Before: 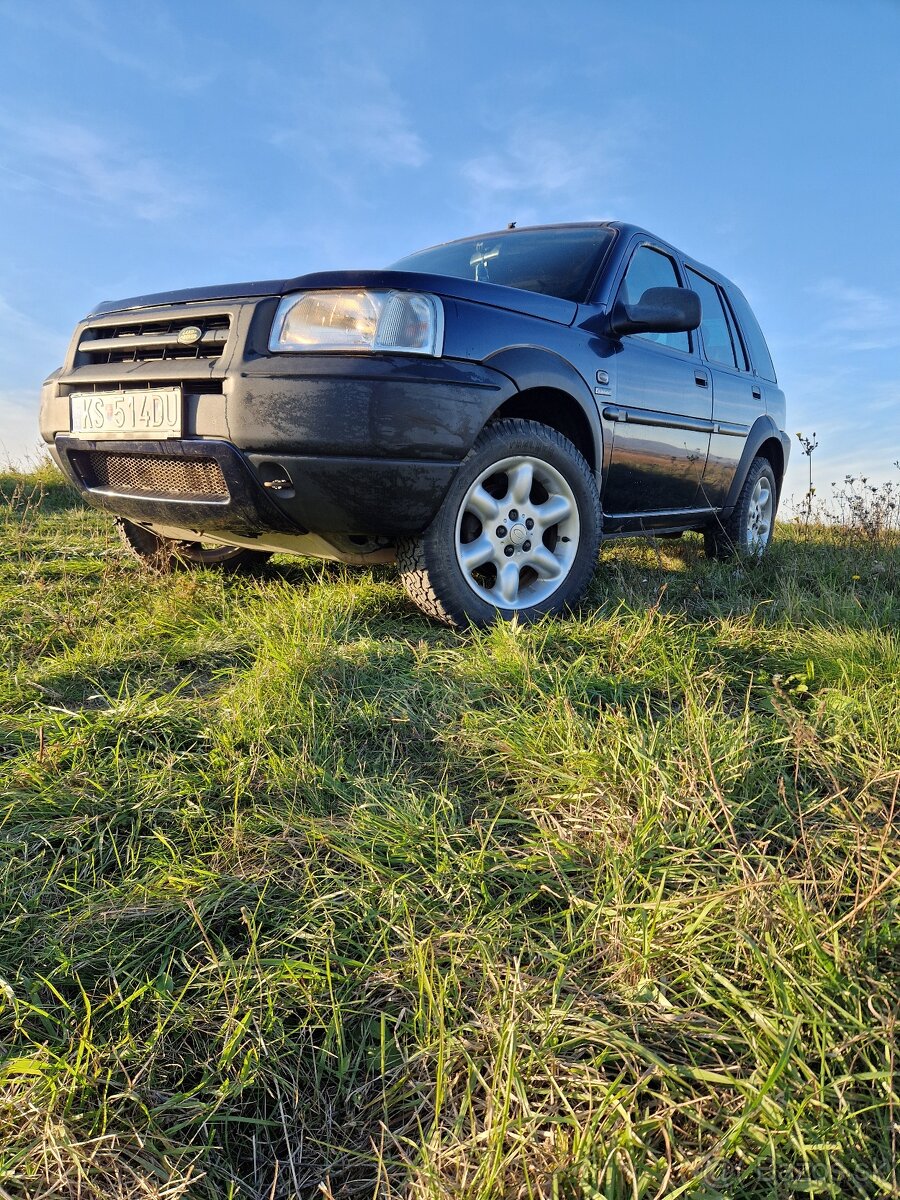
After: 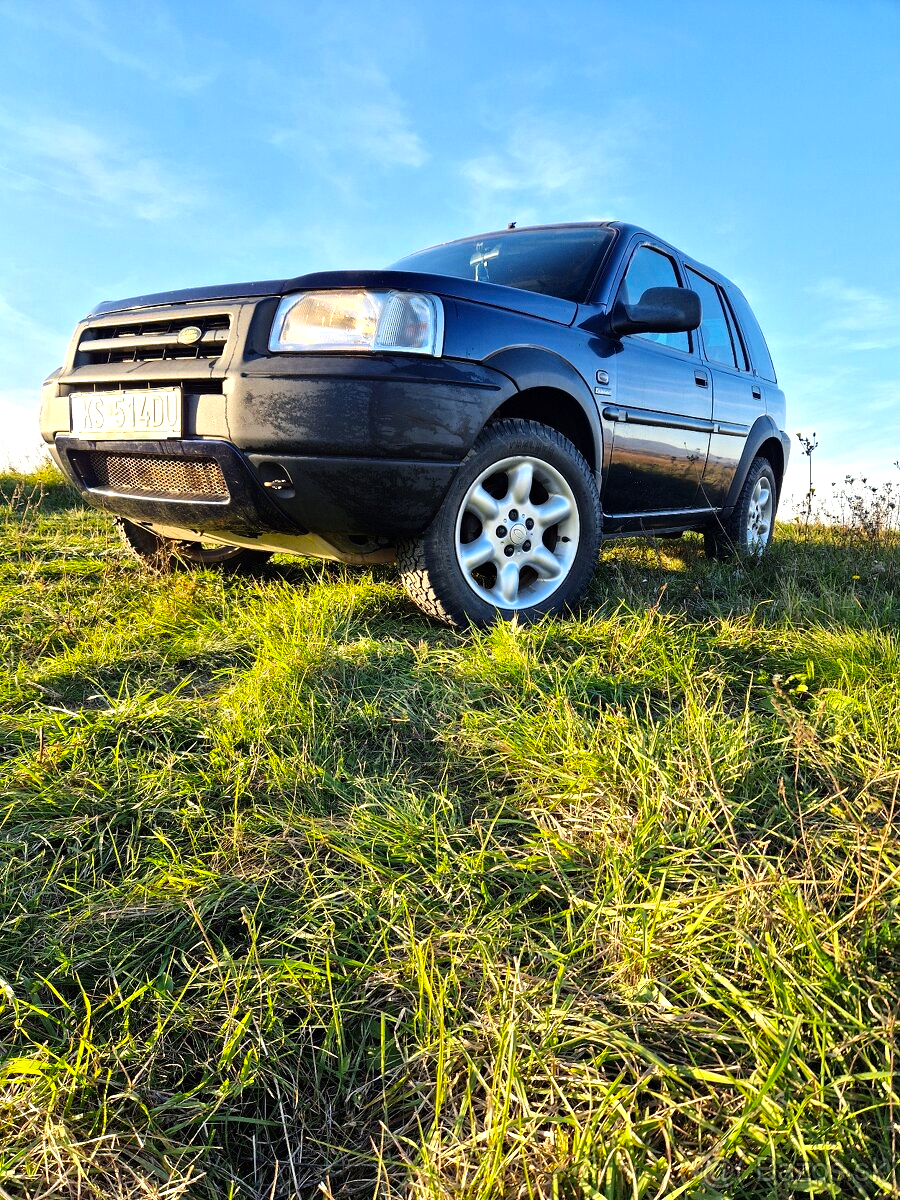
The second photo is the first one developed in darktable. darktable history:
color balance: output saturation 120%
tone curve: color space Lab, linked channels, preserve colors none
tone equalizer: -8 EV -0.75 EV, -7 EV -0.7 EV, -6 EV -0.6 EV, -5 EV -0.4 EV, -3 EV 0.4 EV, -2 EV 0.6 EV, -1 EV 0.7 EV, +0 EV 0.75 EV, edges refinement/feathering 500, mask exposure compensation -1.57 EV, preserve details no
color correction: highlights b* 3
haze removal: strength 0.02, distance 0.25, compatibility mode true, adaptive false
